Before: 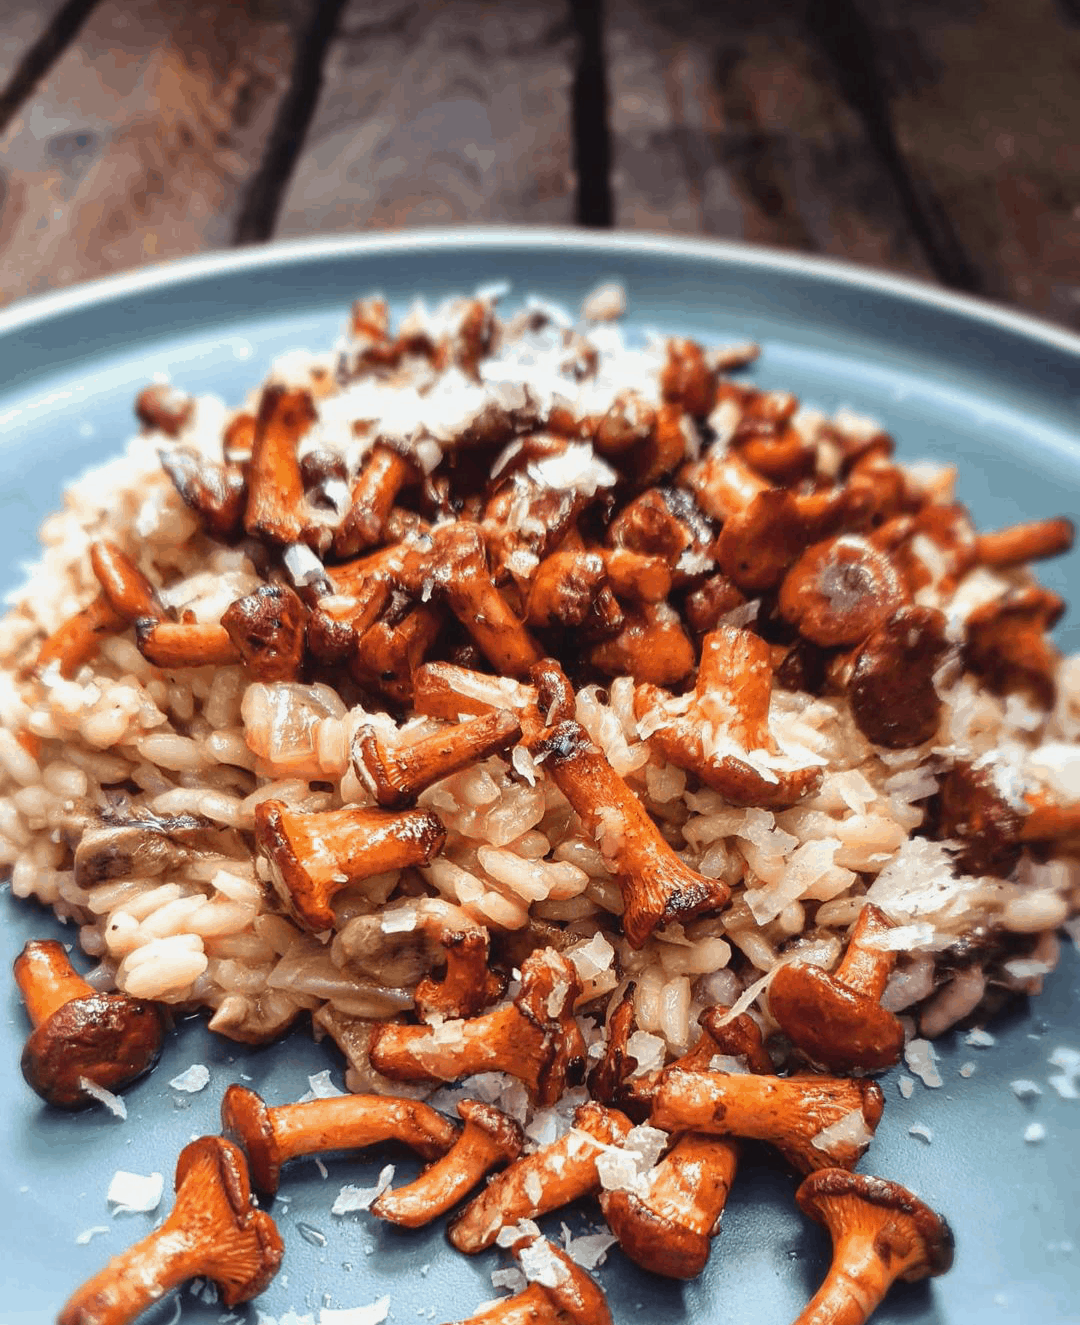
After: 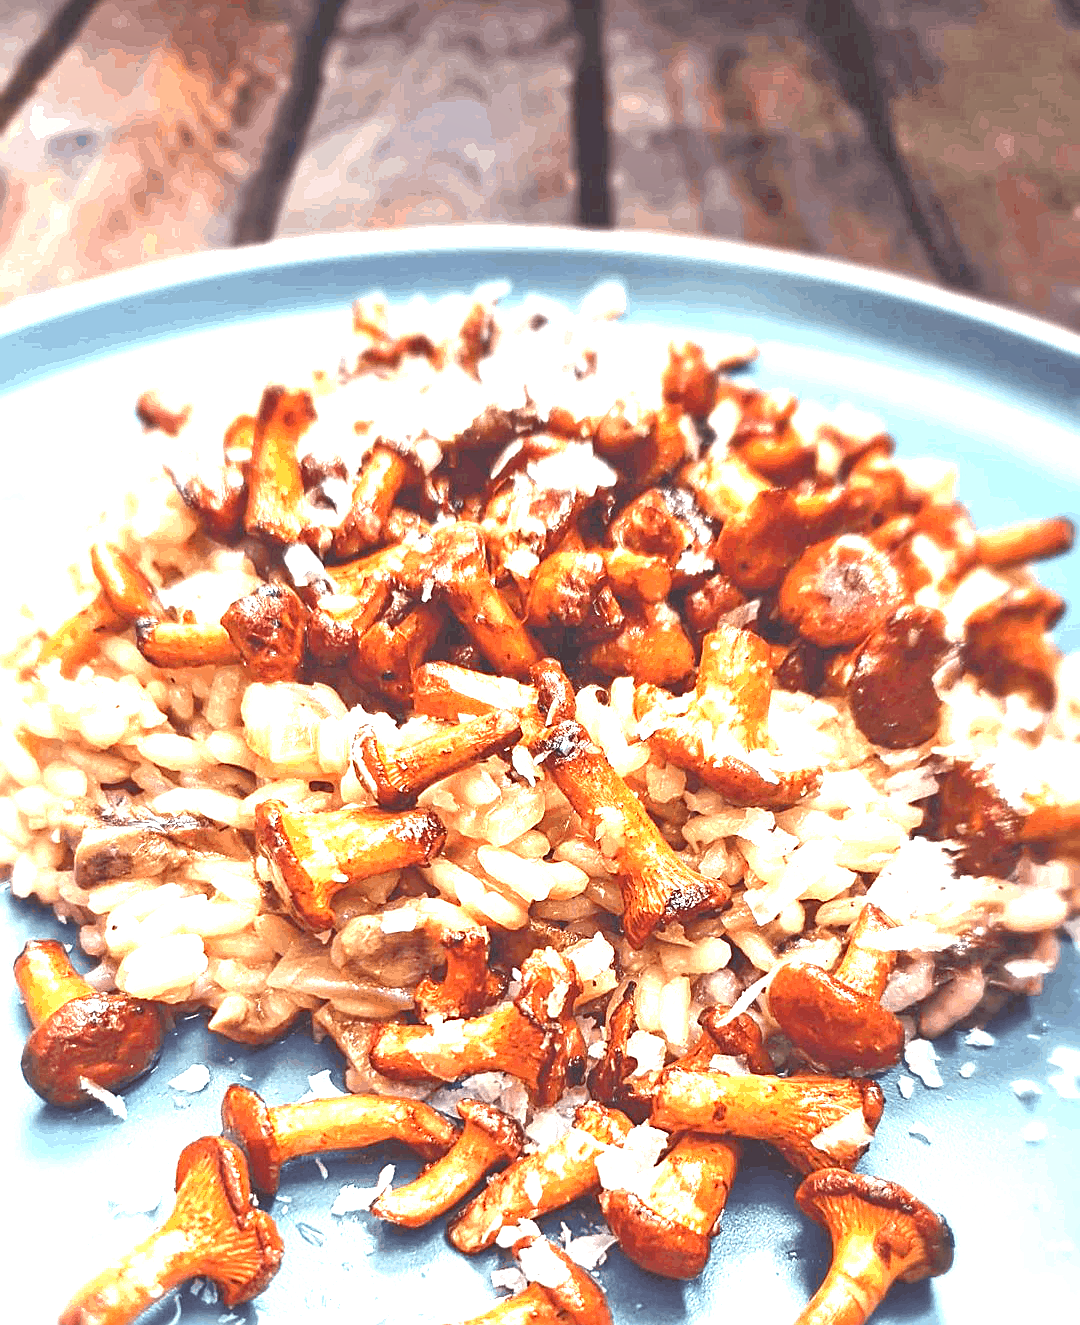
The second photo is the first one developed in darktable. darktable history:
exposure: black level correction 0, exposure 1.672 EV, compensate exposure bias true
tone equalizer: -7 EV 0.159 EV, -6 EV 0.569 EV, -5 EV 1.19 EV, -4 EV 1.34 EV, -3 EV 1.16 EV, -2 EV 0.6 EV, -1 EV 0.167 EV
sharpen: on, module defaults
